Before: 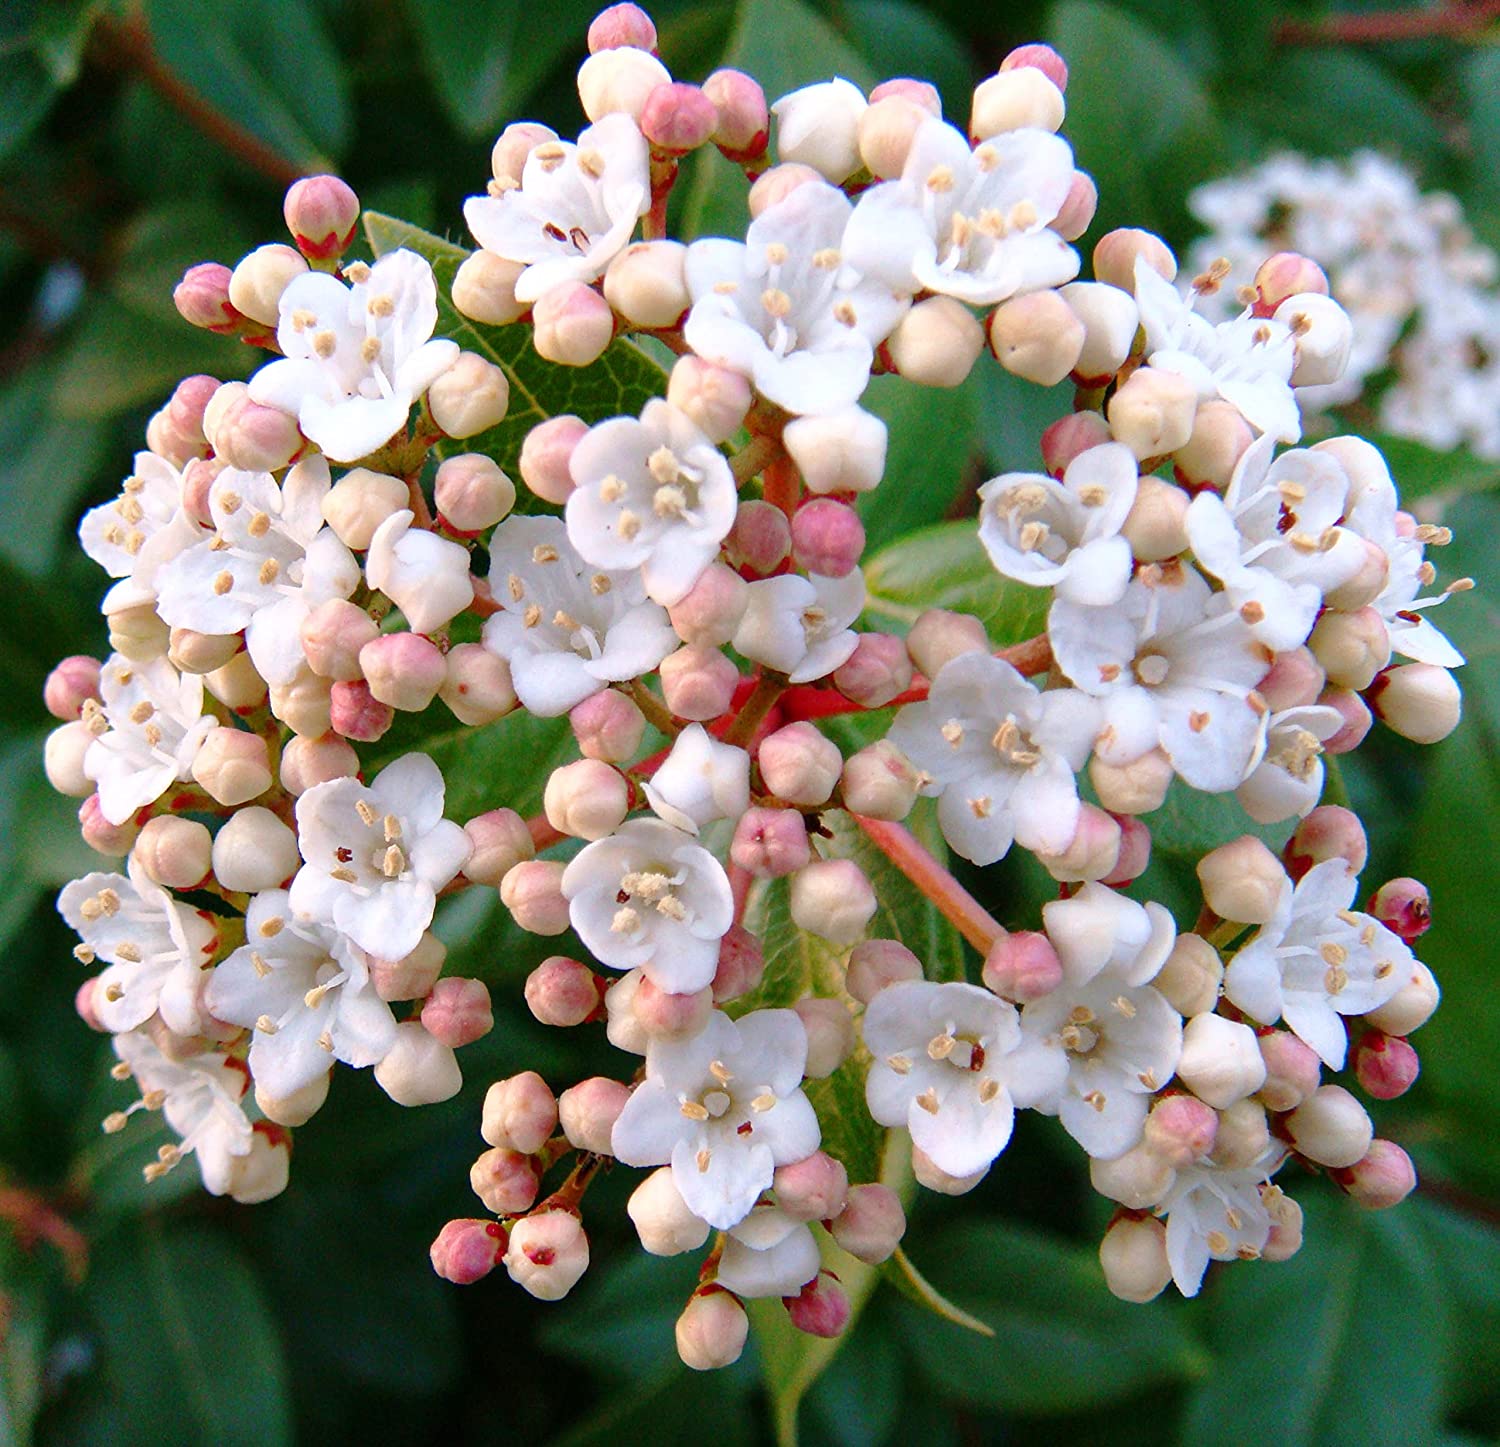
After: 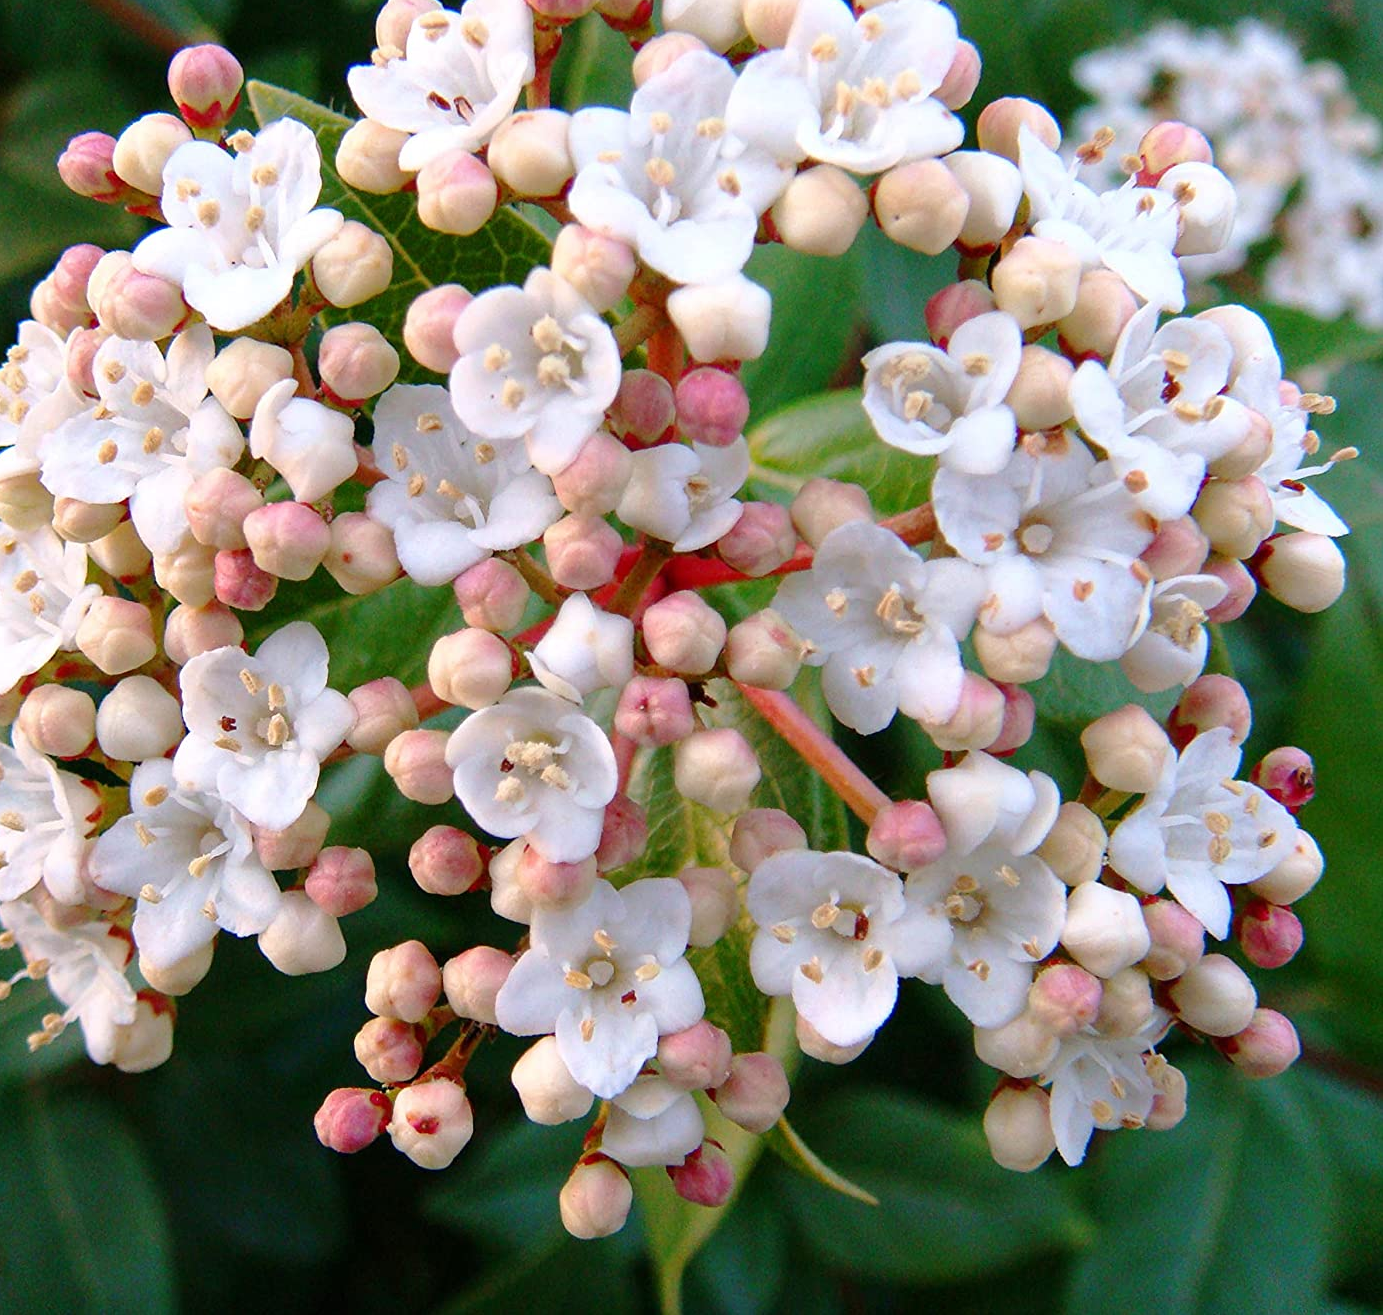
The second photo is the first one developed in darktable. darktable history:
crop and rotate: left 7.79%, top 9.11%
